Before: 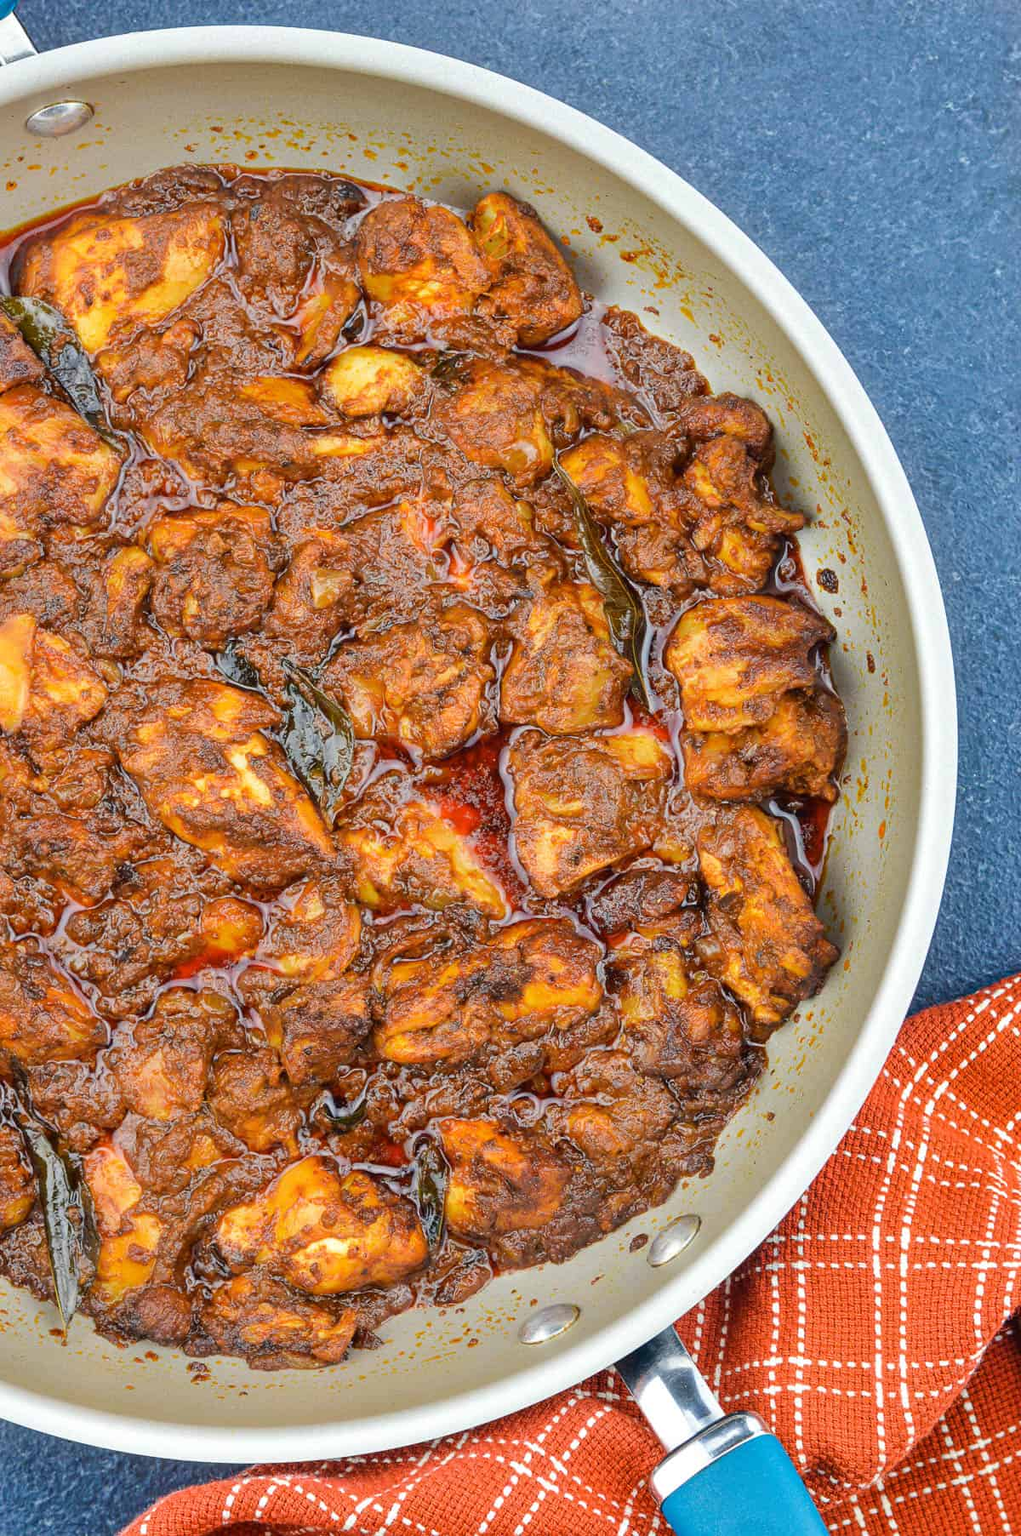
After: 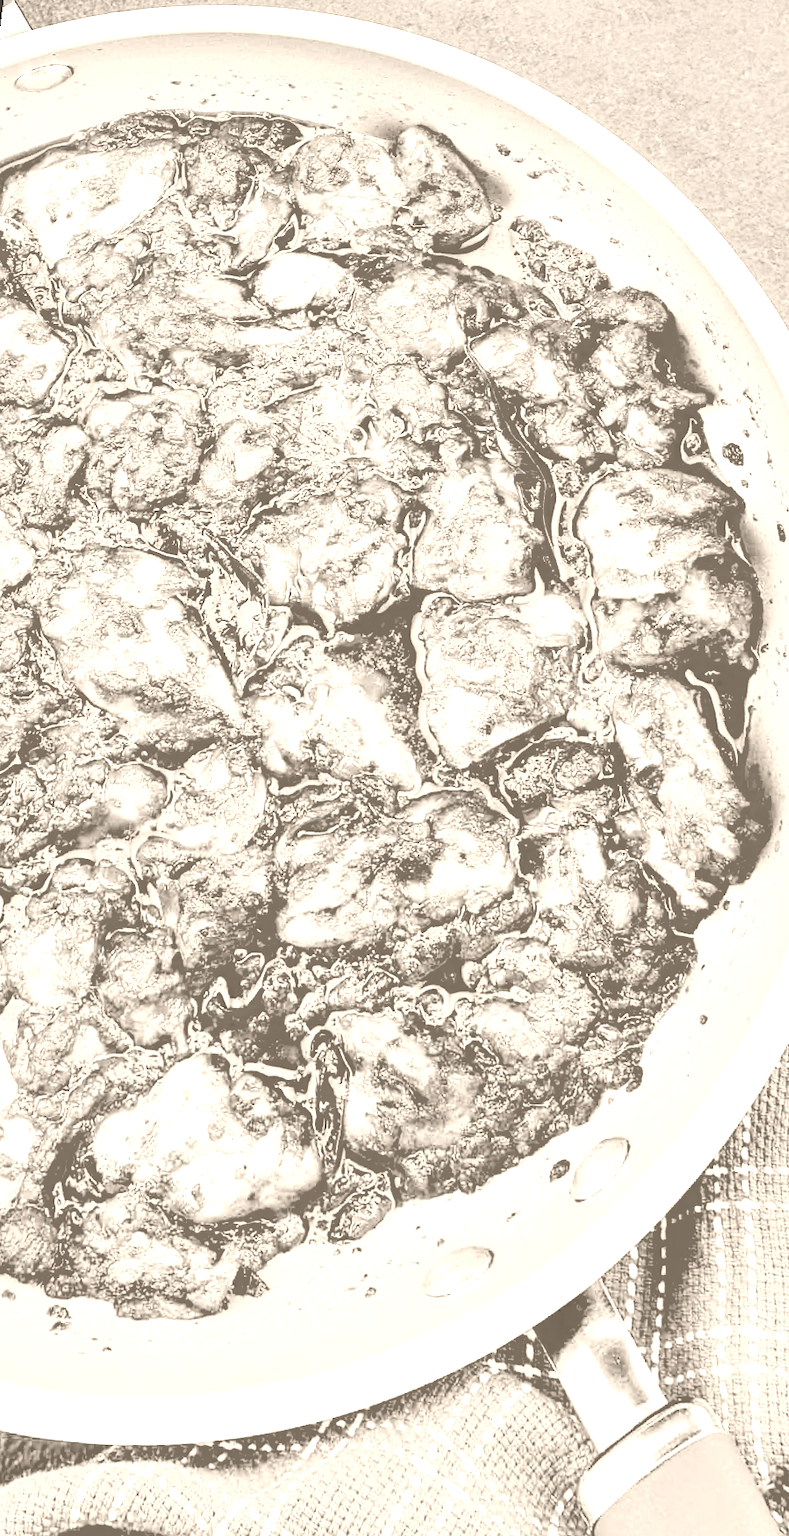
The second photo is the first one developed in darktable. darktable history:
crop: right 9.509%, bottom 0.031%
white balance: red 0.976, blue 1.04
colorize: hue 34.49°, saturation 35.33%, source mix 100%, version 1
base curve: curves: ch0 [(0.065, 0.026) (0.236, 0.358) (0.53, 0.546) (0.777, 0.841) (0.924, 0.992)], preserve colors average RGB
rotate and perspective: rotation 0.72°, lens shift (vertical) -0.352, lens shift (horizontal) -0.051, crop left 0.152, crop right 0.859, crop top 0.019, crop bottom 0.964
